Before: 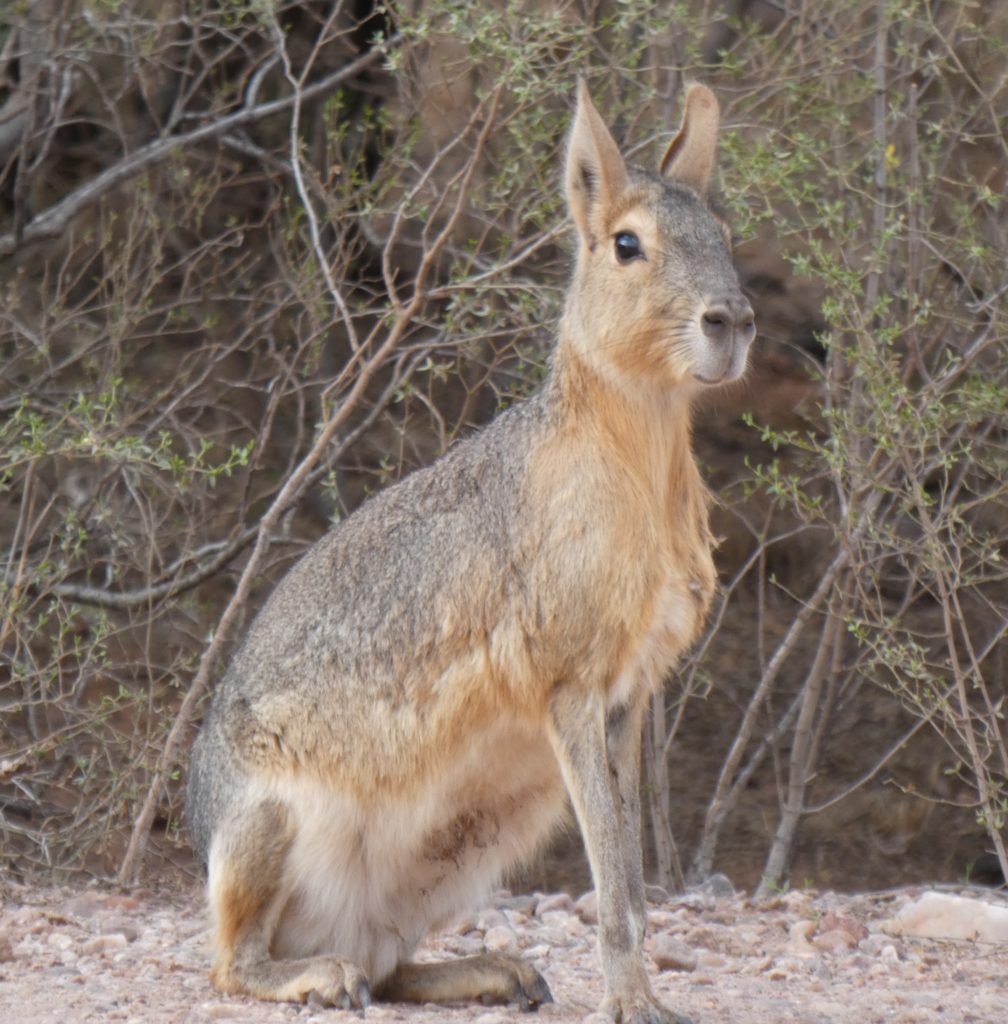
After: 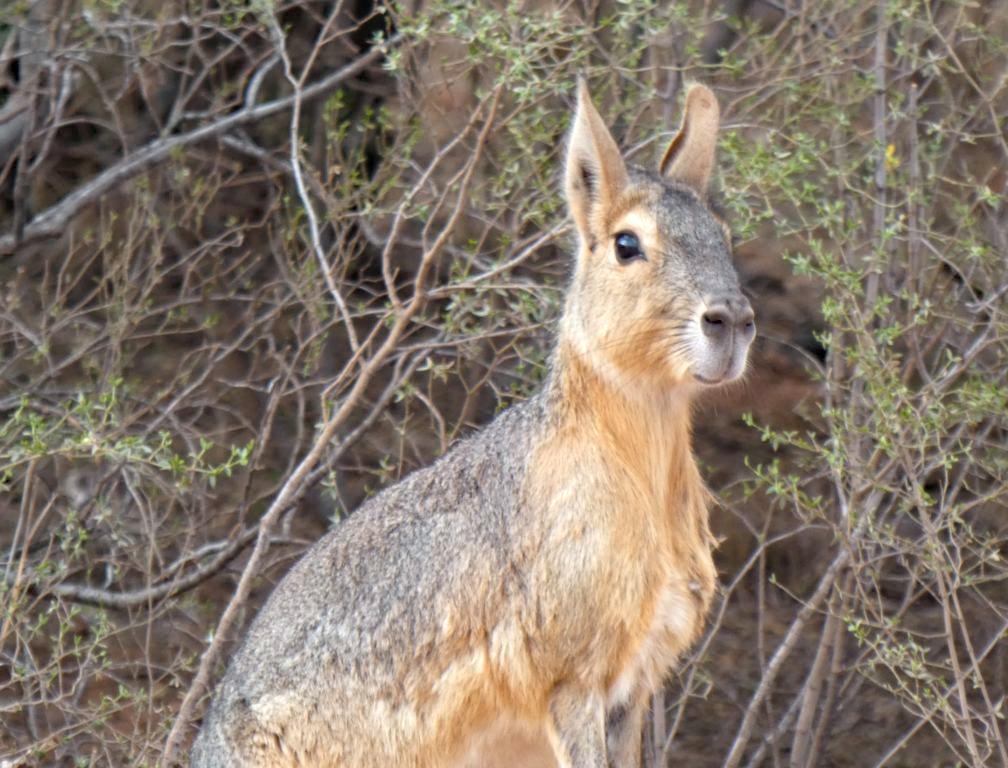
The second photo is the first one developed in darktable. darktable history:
exposure: exposure 0.559 EV, compensate highlight preservation false
white balance: red 0.986, blue 1.01
crop: bottom 24.967%
haze removal: strength 0.29, distance 0.25, compatibility mode true, adaptive false
